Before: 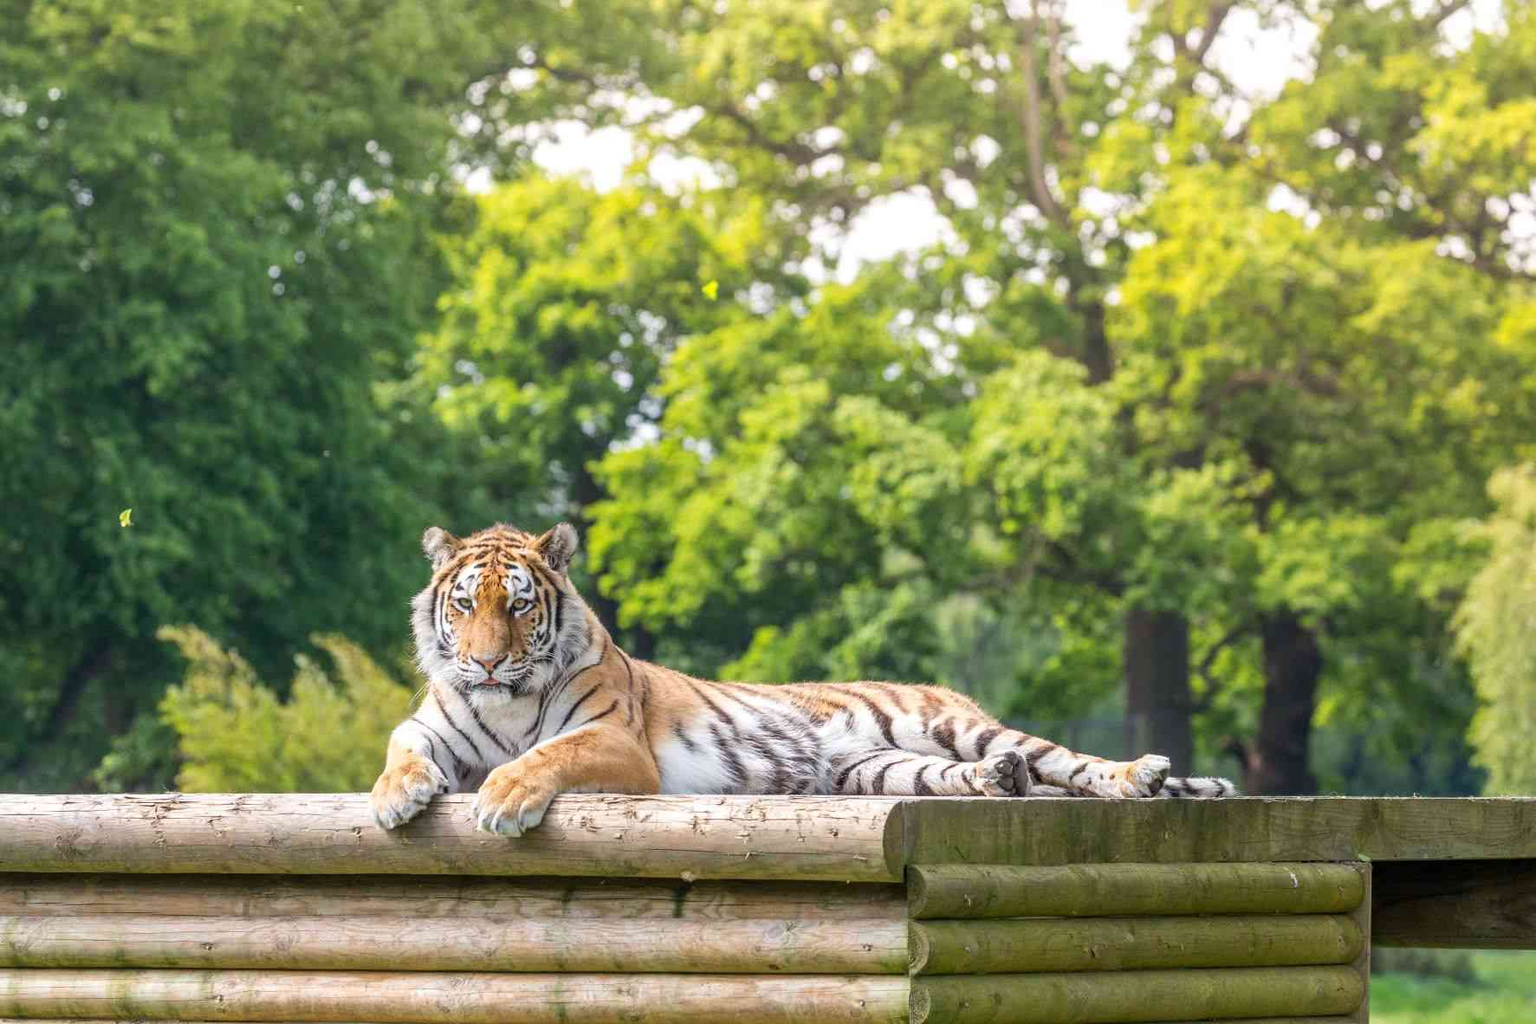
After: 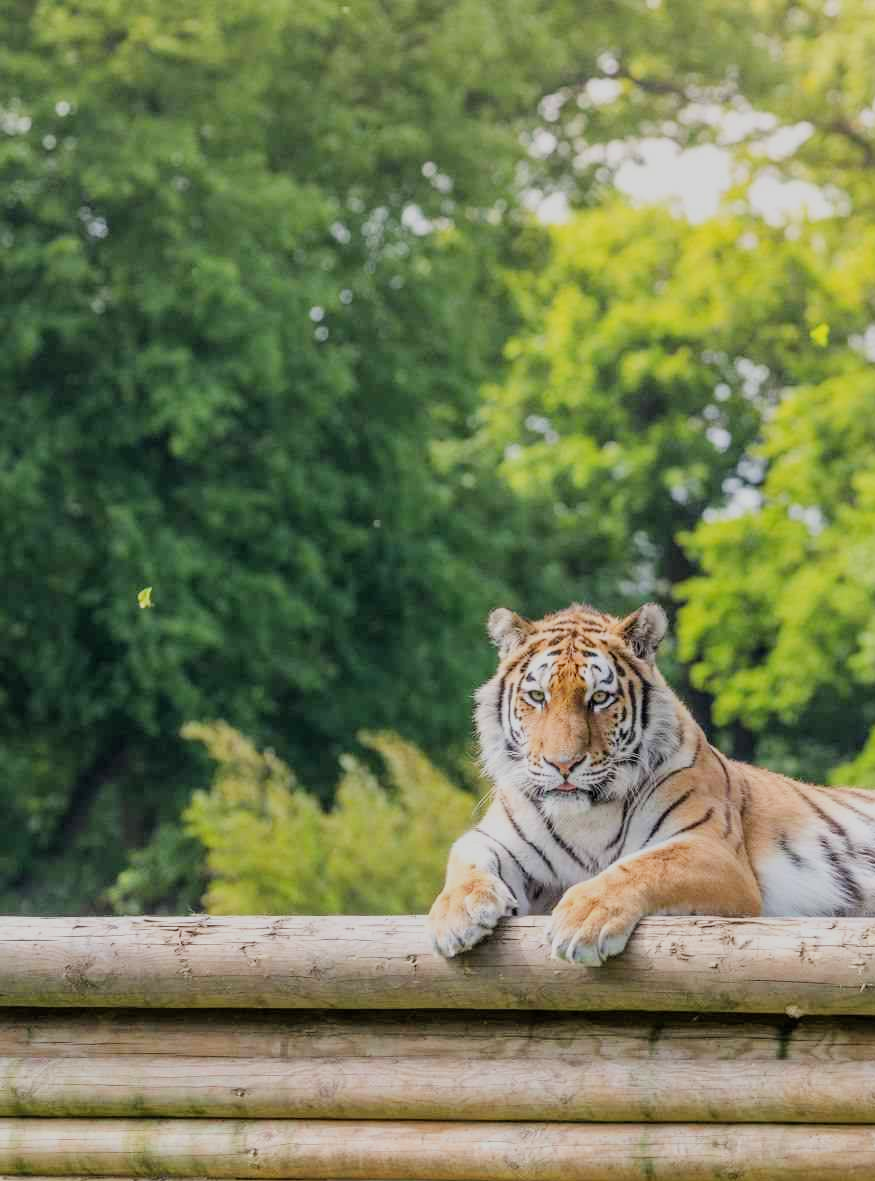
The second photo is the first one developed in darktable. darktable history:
filmic rgb: black relative exposure -7.65 EV, white relative exposure 4.56 EV, hardness 3.61, iterations of high-quality reconstruction 0
crop and rotate: left 0.05%, top 0%, right 50.565%
